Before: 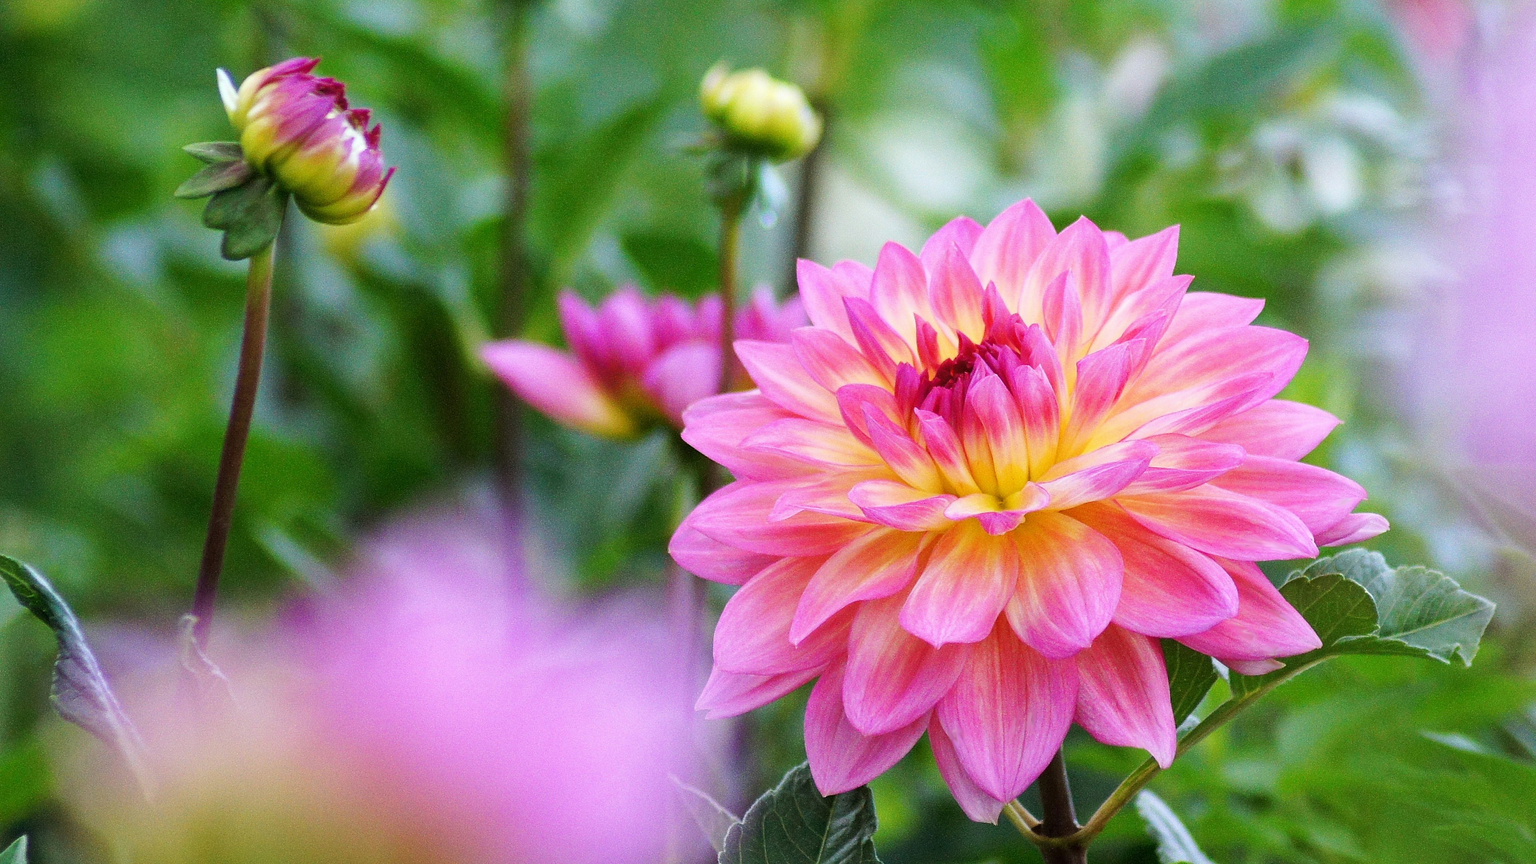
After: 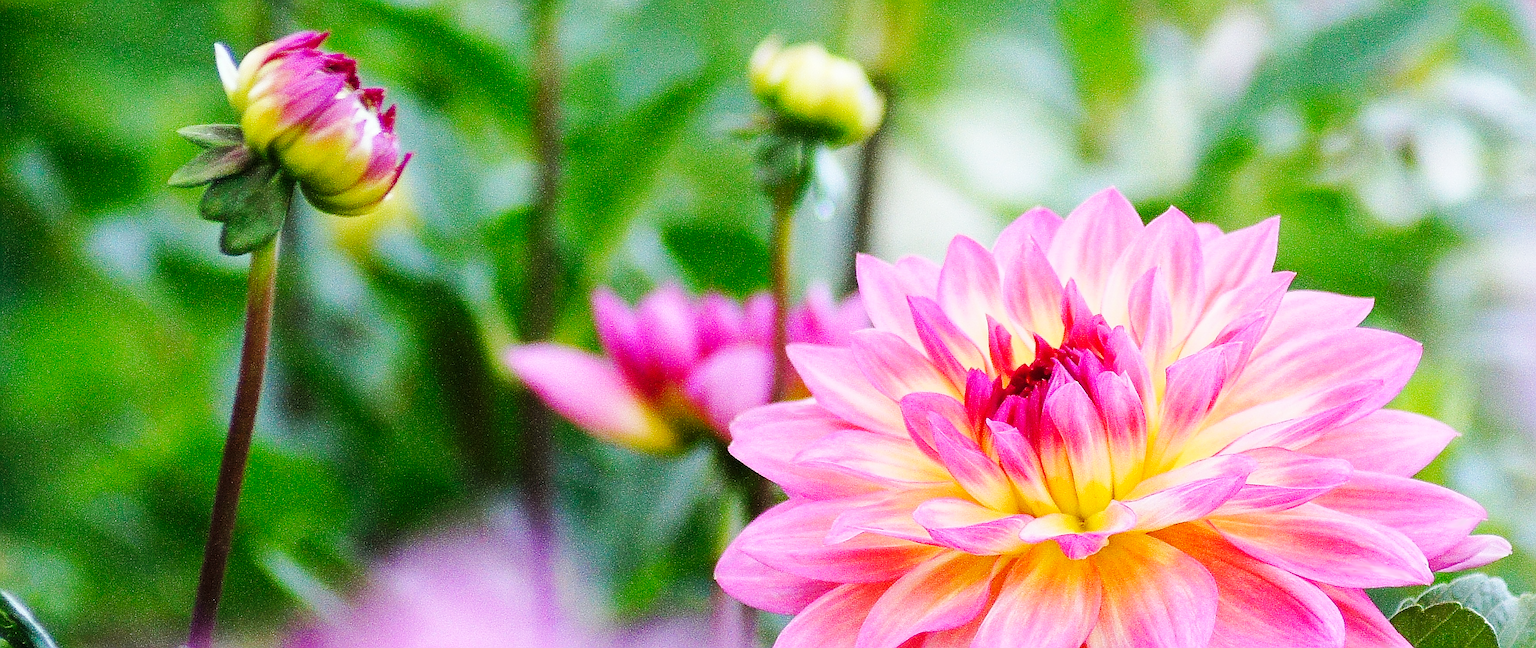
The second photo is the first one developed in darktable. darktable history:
crop: left 1.509%, top 3.452%, right 7.696%, bottom 28.452%
sharpen: radius 1.4, amount 1.25, threshold 0.7
base curve: curves: ch0 [(0, 0) (0.032, 0.025) (0.121, 0.166) (0.206, 0.329) (0.605, 0.79) (1, 1)], preserve colors none
